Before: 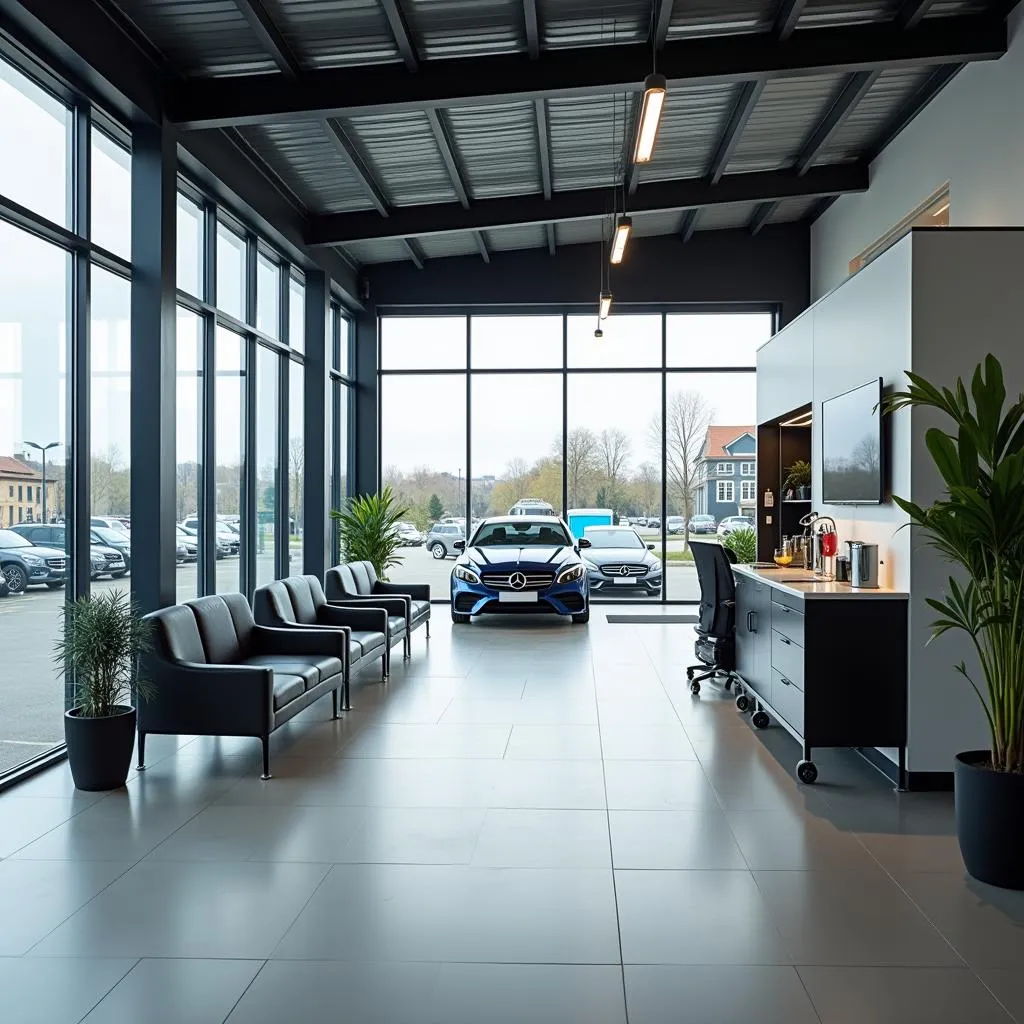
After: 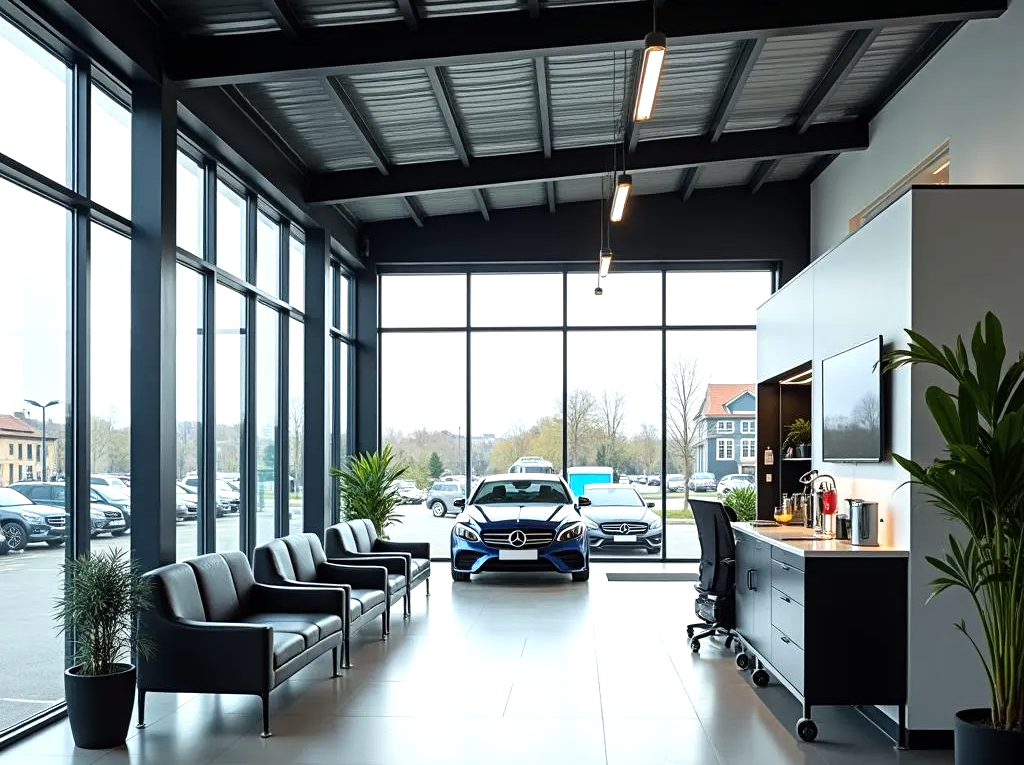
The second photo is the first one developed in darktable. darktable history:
crop: top 4.131%, bottom 21.124%
tone equalizer: -8 EV -0.378 EV, -7 EV -0.357 EV, -6 EV -0.346 EV, -5 EV -0.25 EV, -3 EV 0.235 EV, -2 EV 0.33 EV, -1 EV 0.396 EV, +0 EV 0.388 EV
